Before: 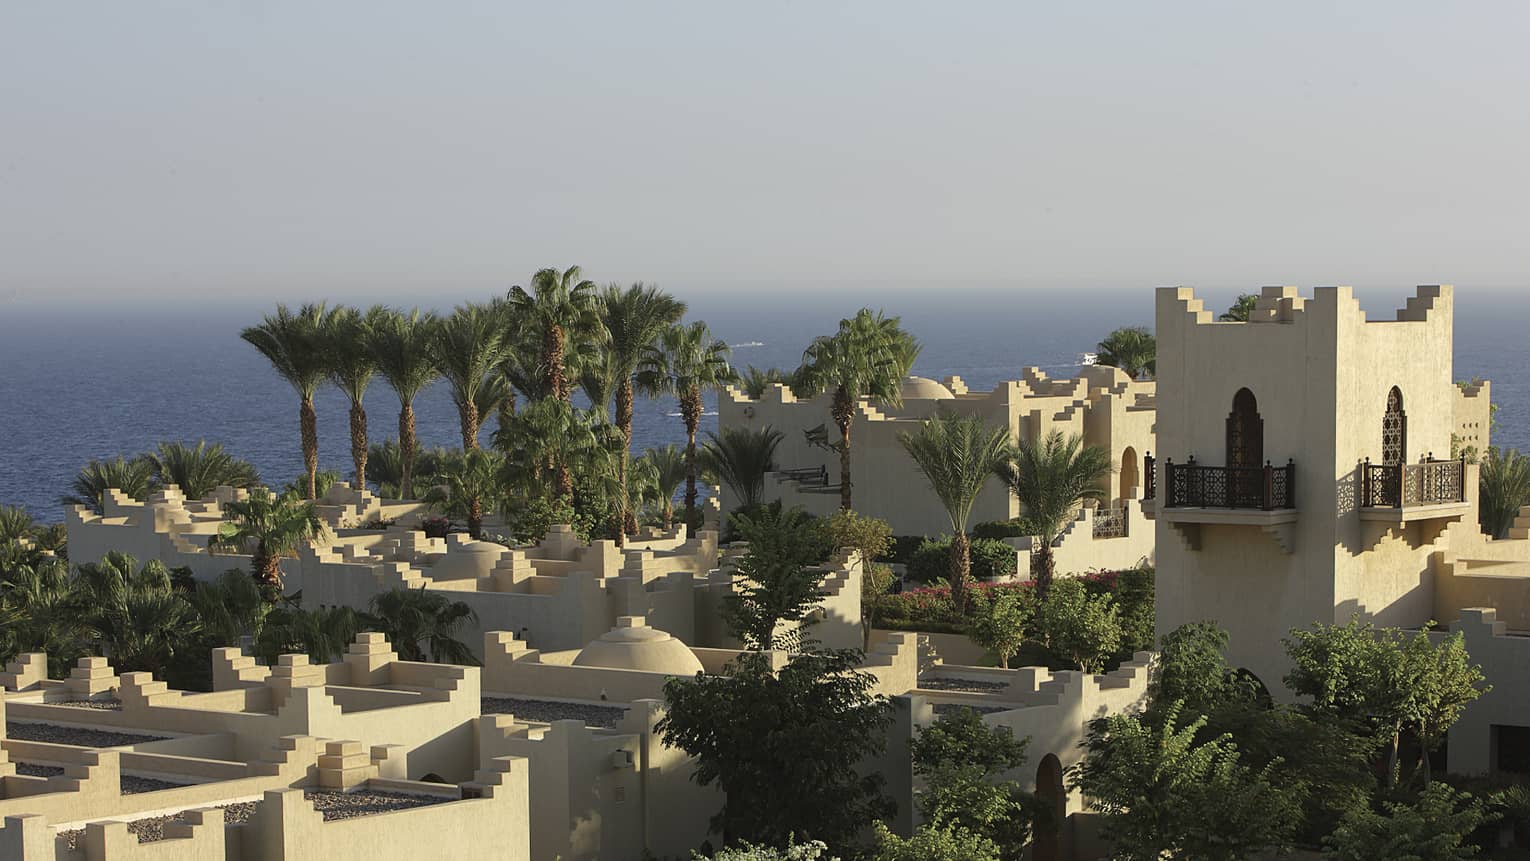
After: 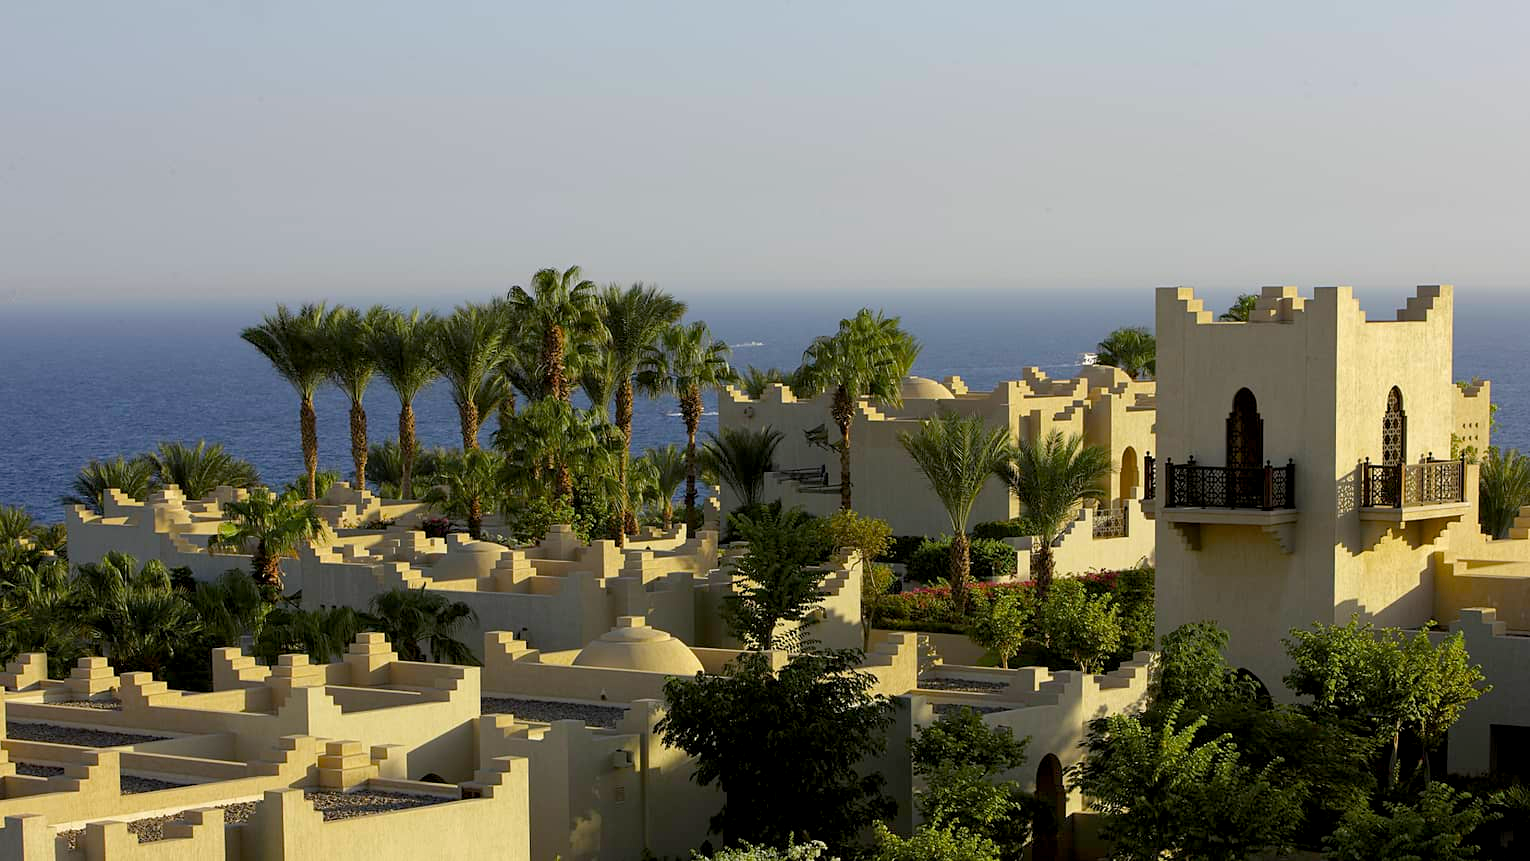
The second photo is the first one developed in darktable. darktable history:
color balance rgb: linear chroma grading › global chroma 15%, perceptual saturation grading › global saturation 30%
exposure: black level correction 0.012, compensate highlight preservation false
